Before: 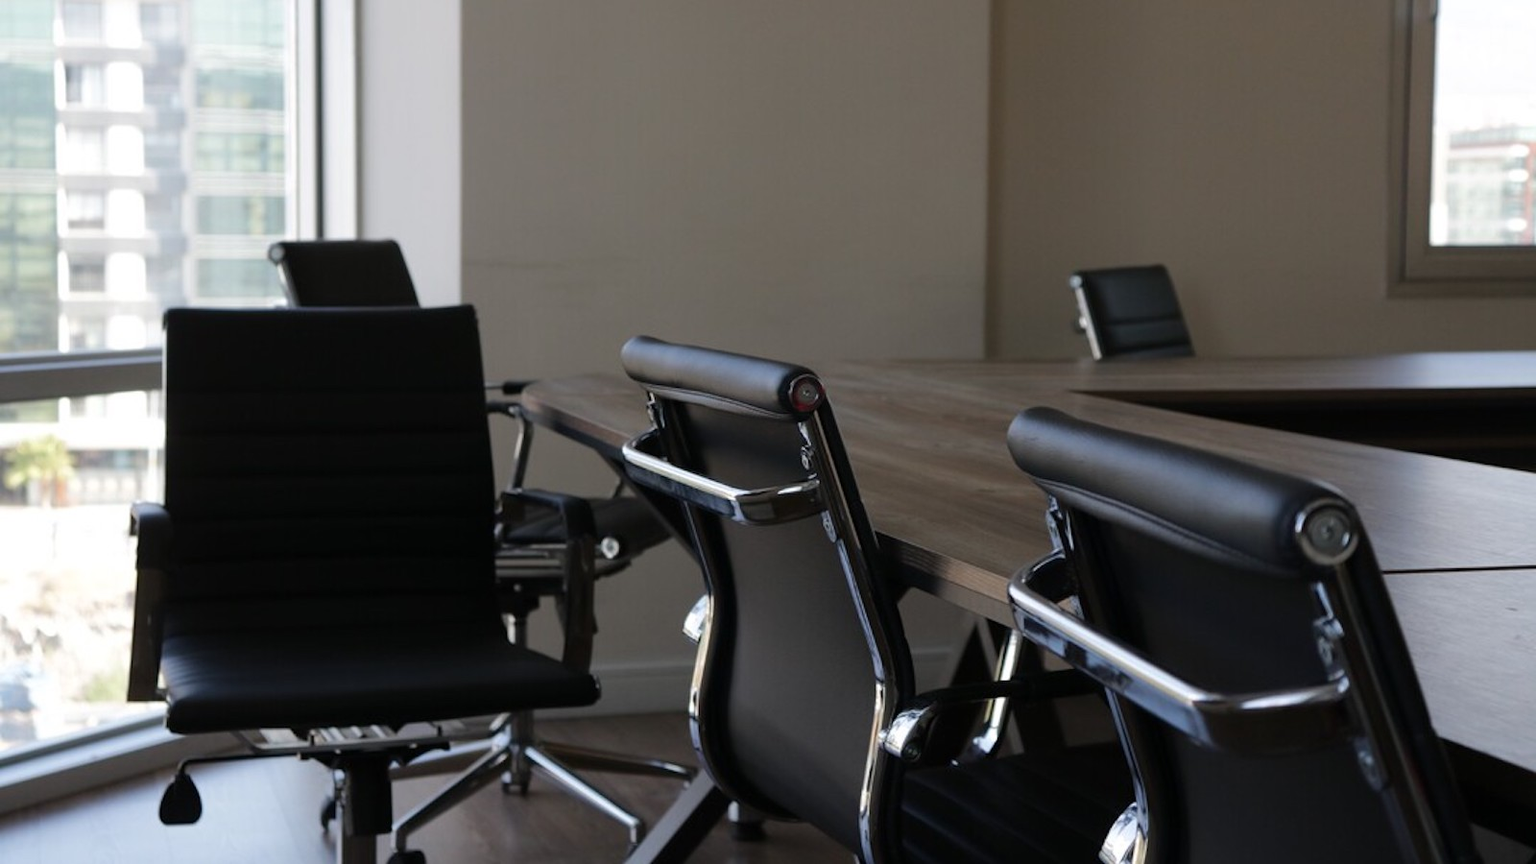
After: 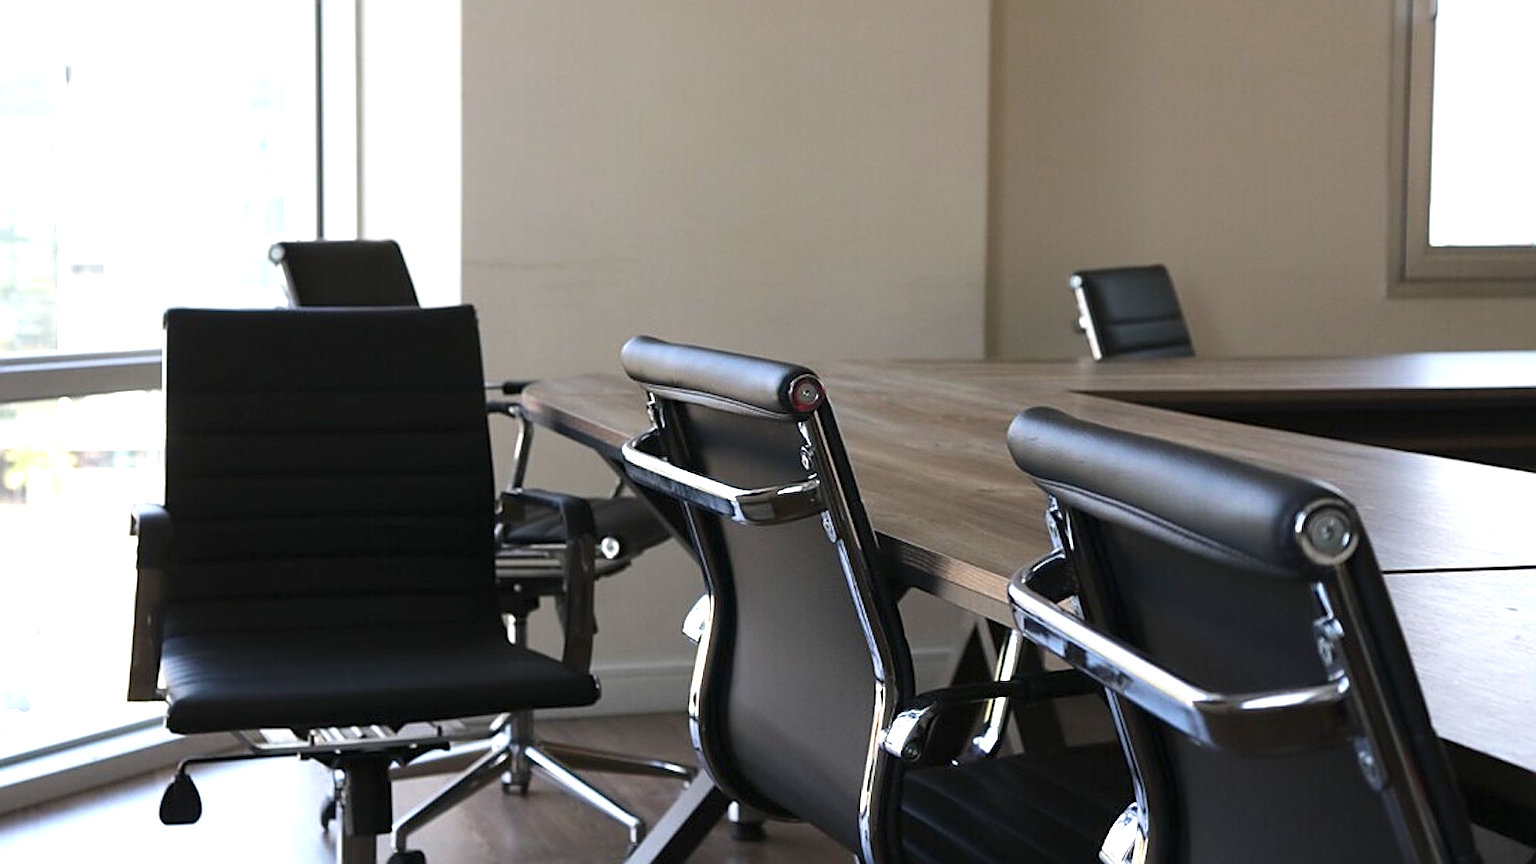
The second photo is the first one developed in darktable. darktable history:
sharpen: on, module defaults
exposure: black level correction 0, exposure 1.2 EV, compensate highlight preservation false
